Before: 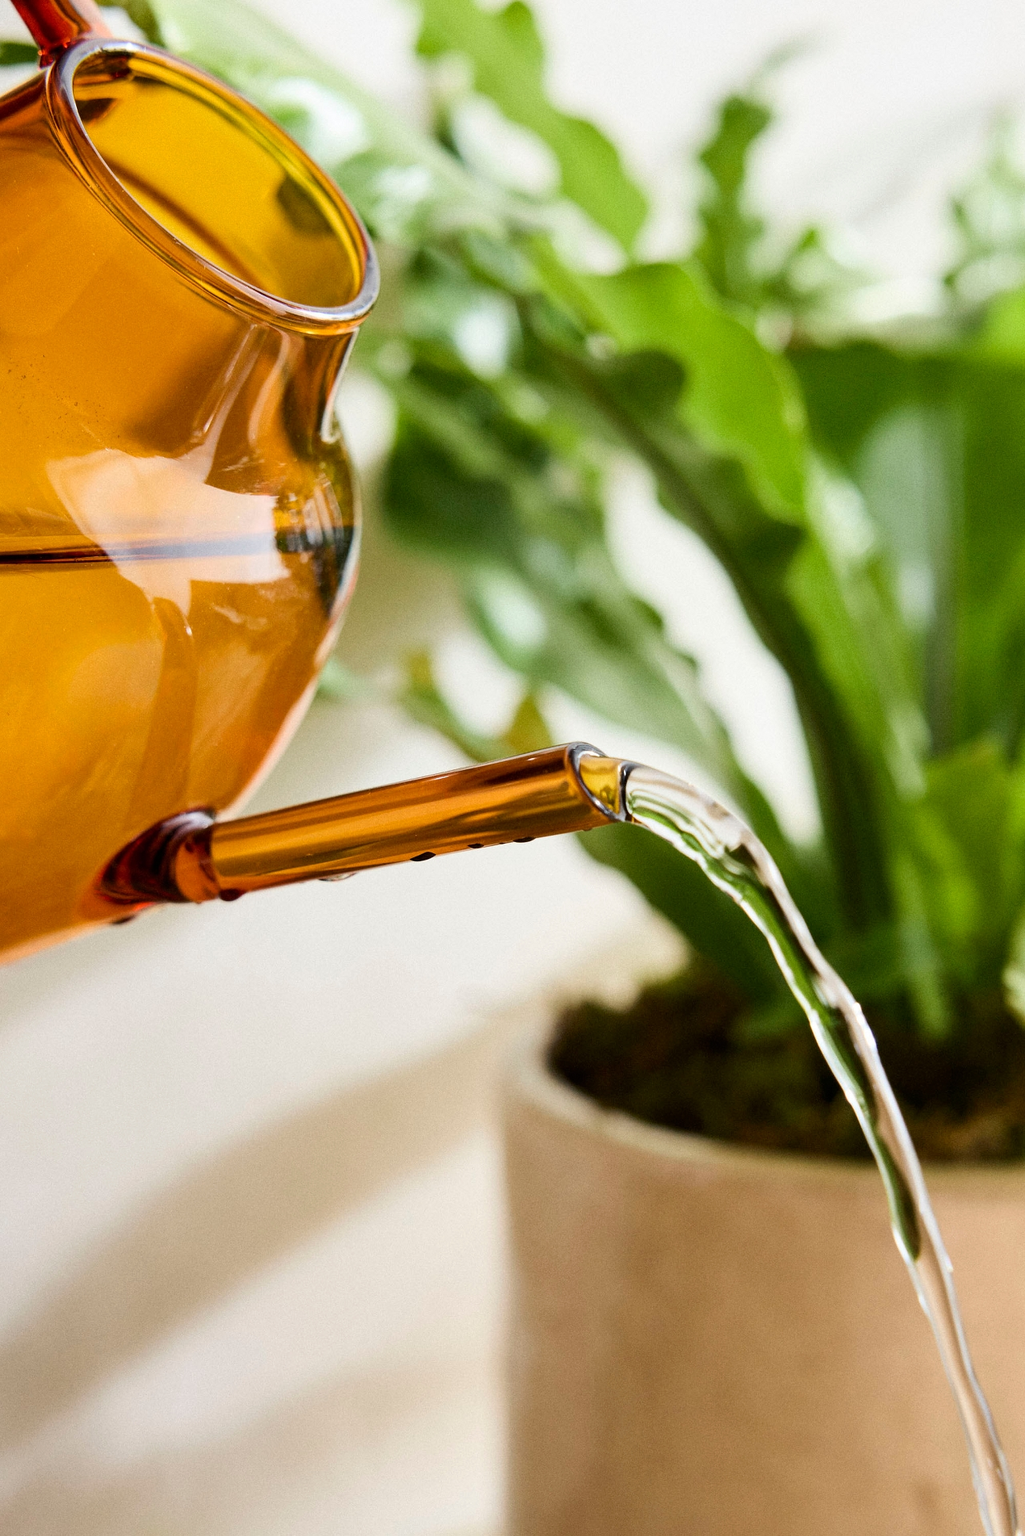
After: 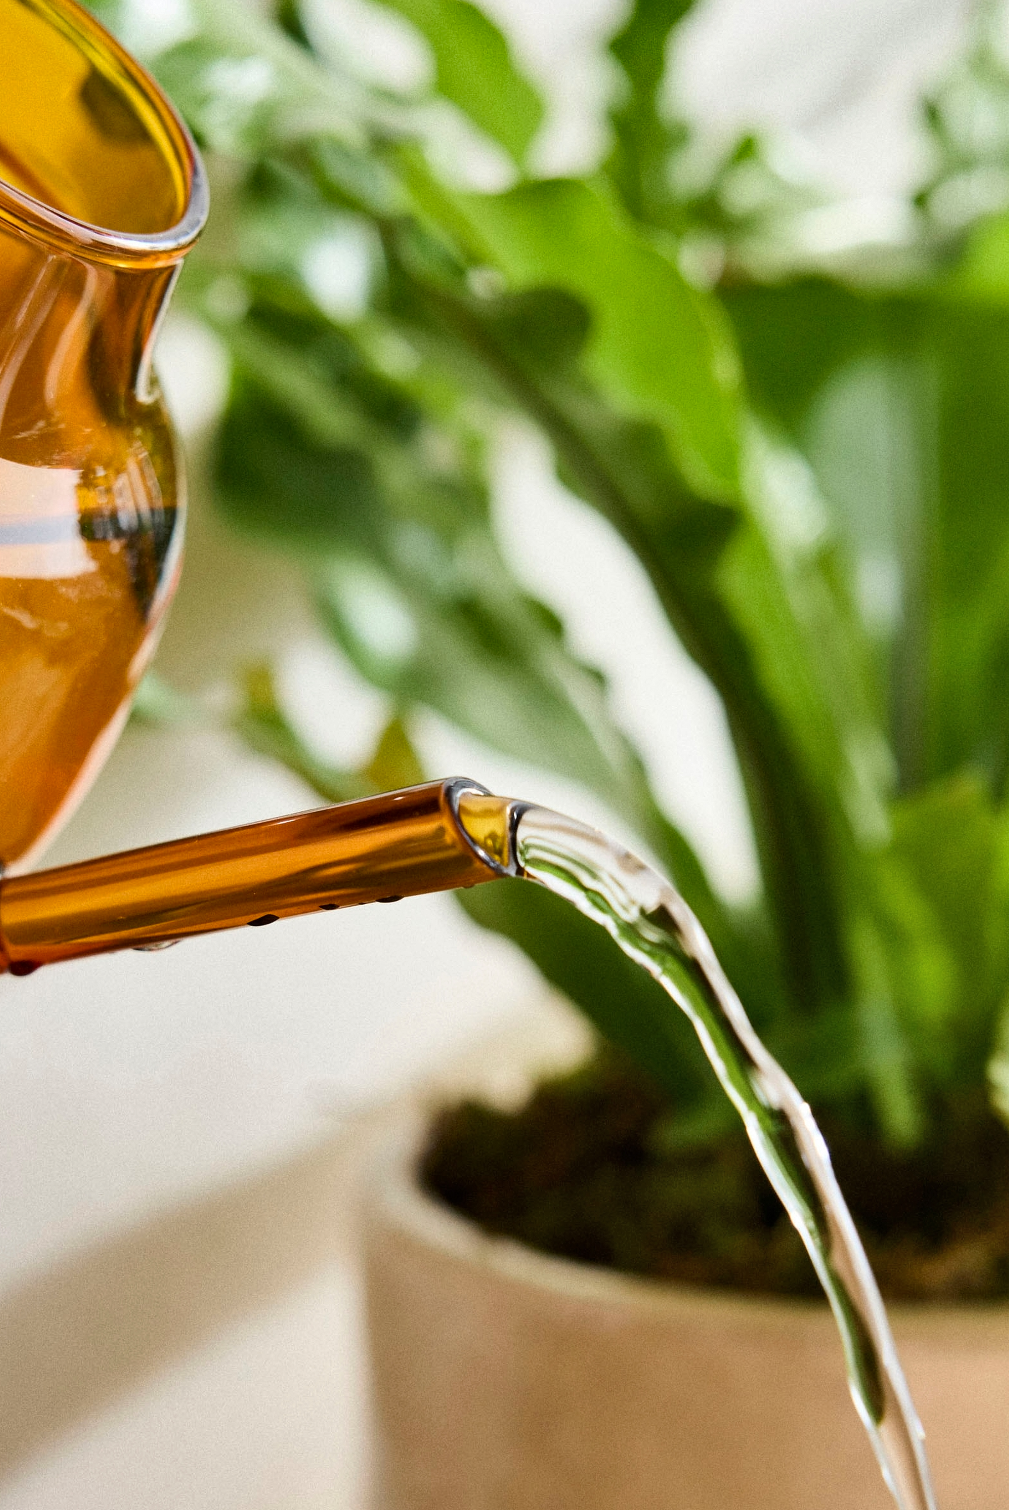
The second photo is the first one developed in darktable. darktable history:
shadows and highlights: low approximation 0.01, soften with gaussian
crop and rotate: left 20.74%, top 7.912%, right 0.375%, bottom 13.378%
